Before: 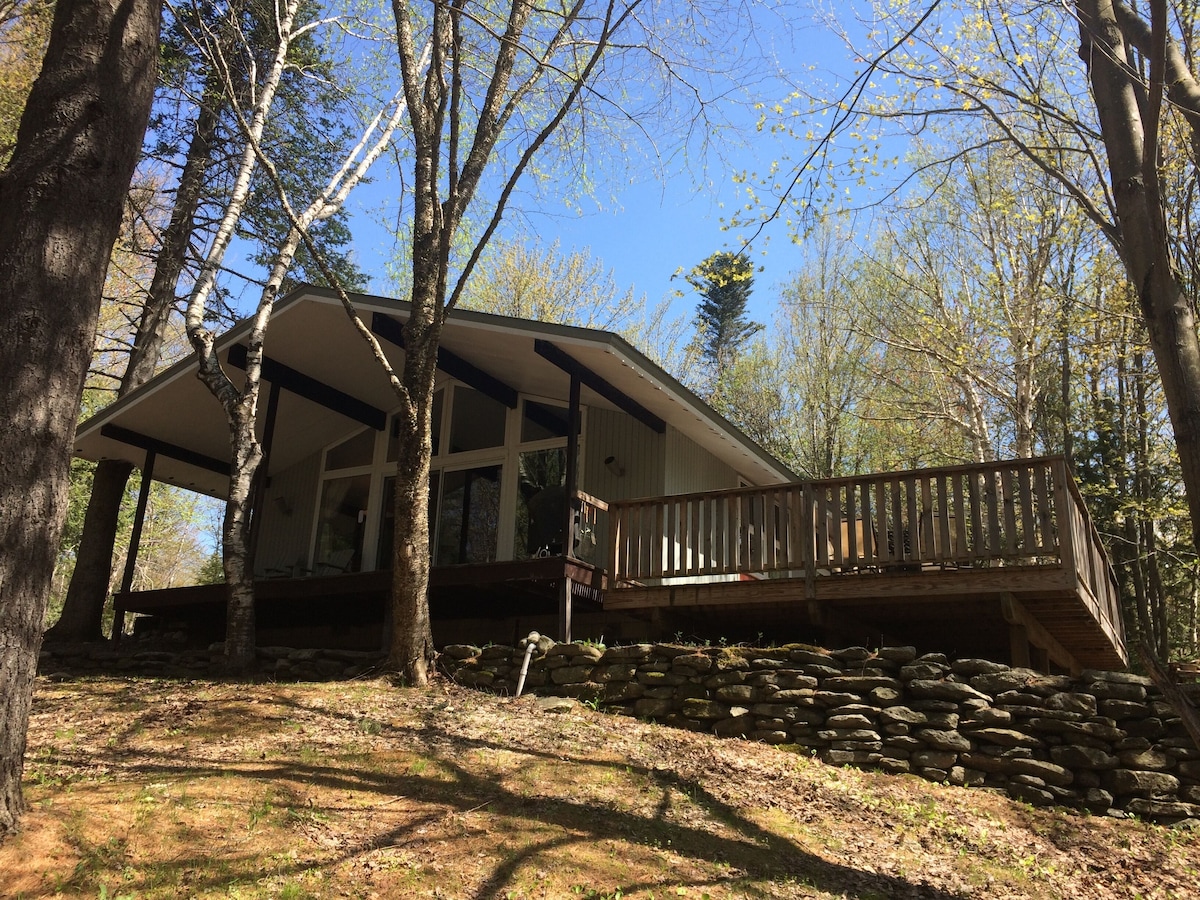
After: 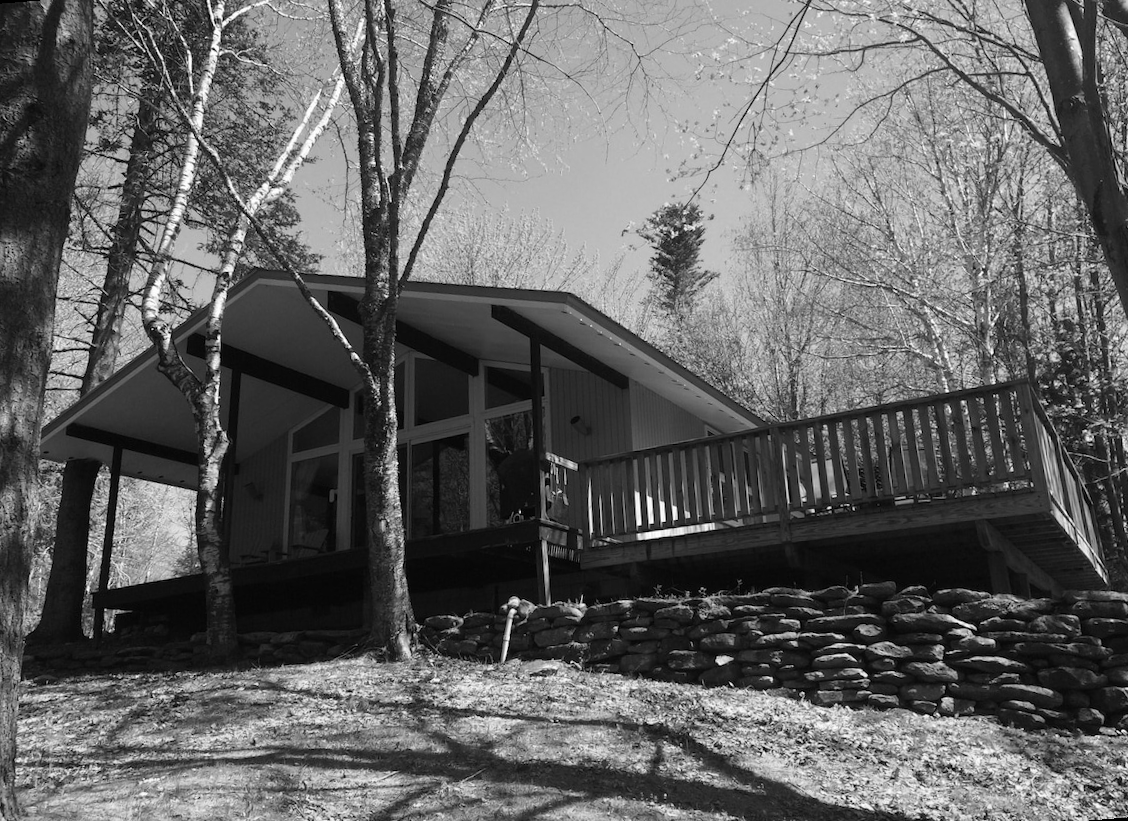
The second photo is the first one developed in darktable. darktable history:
monochrome: on, module defaults
rotate and perspective: rotation -4.57°, crop left 0.054, crop right 0.944, crop top 0.087, crop bottom 0.914
